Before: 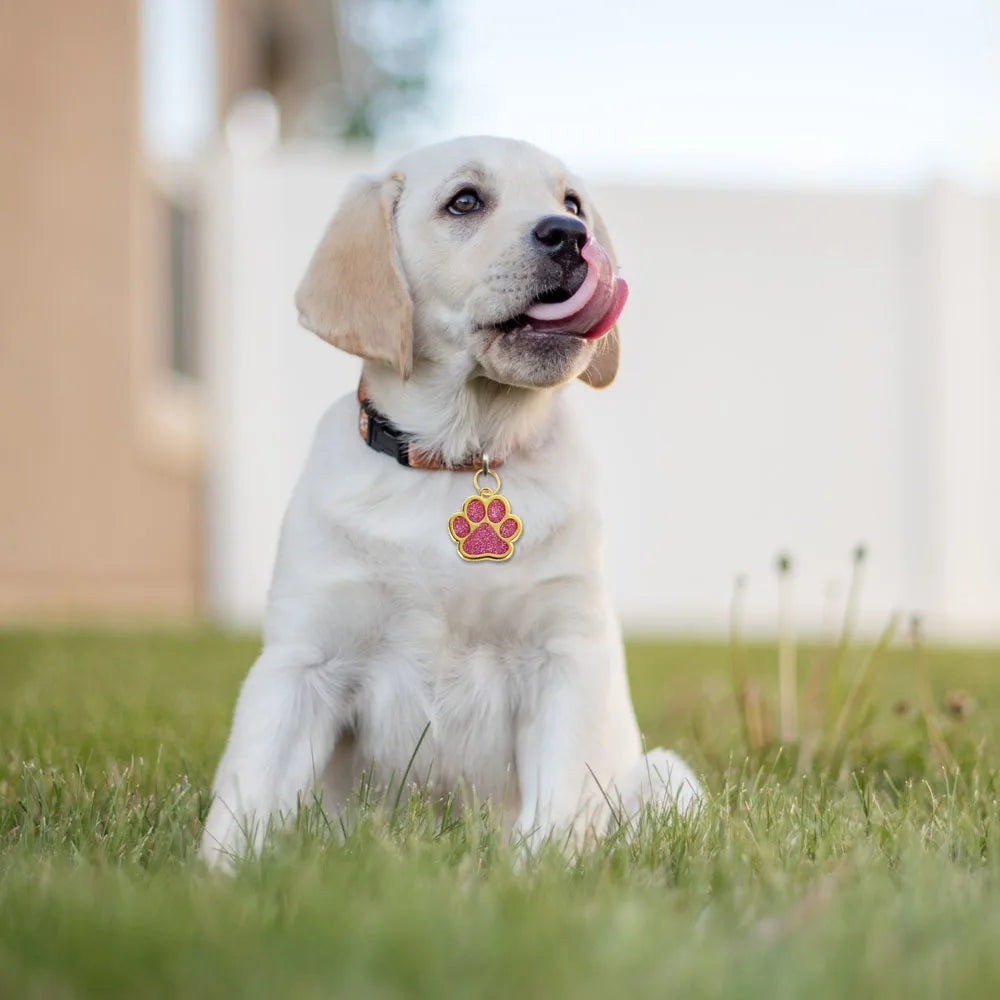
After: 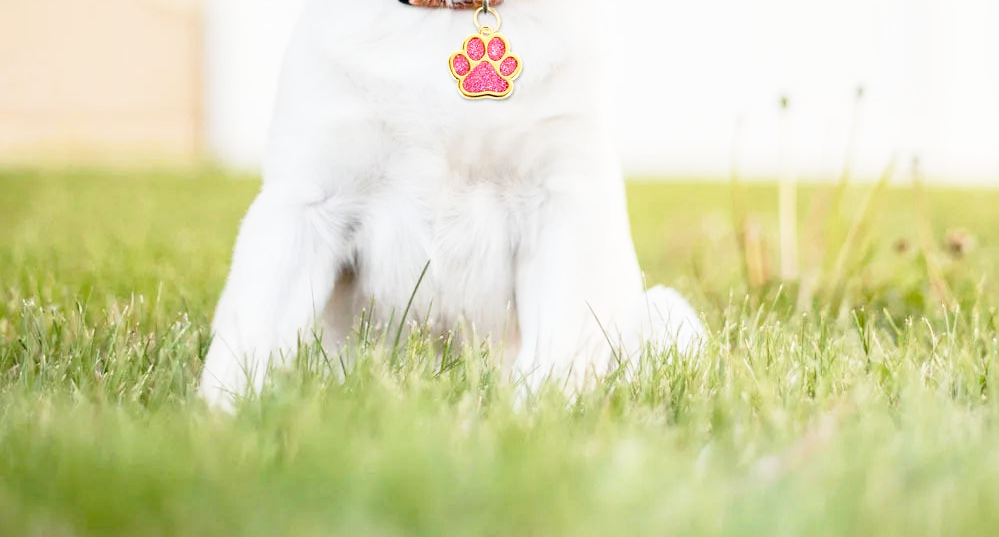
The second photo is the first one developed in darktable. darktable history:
exposure: exposure -0.151 EV, compensate highlight preservation false
crop and rotate: top 46.237%
base curve: curves: ch0 [(0, 0) (0.012, 0.01) (0.073, 0.168) (0.31, 0.711) (0.645, 0.957) (1, 1)], preserve colors none
